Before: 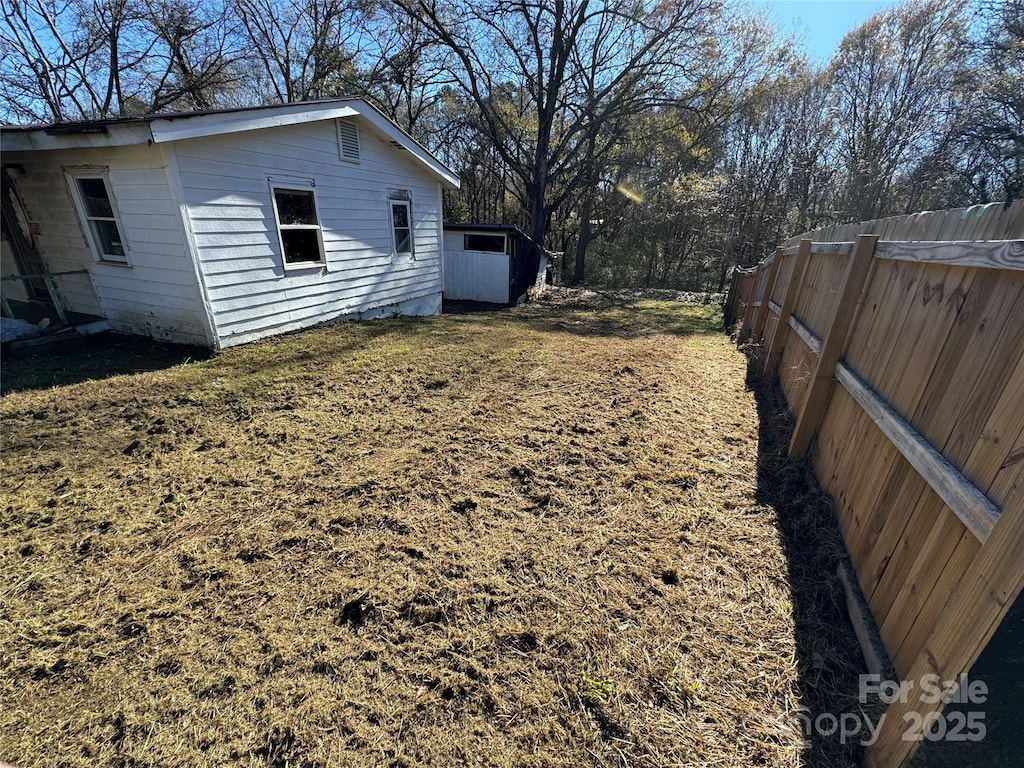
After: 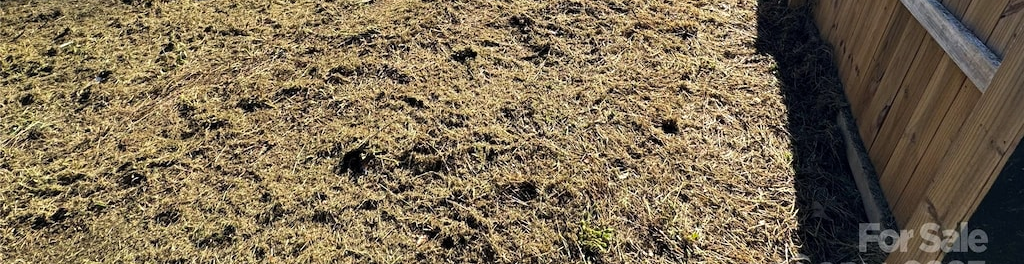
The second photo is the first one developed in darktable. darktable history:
crop and rotate: top 58.806%, bottom 6.733%
color zones: curves: ch0 [(0, 0.444) (0.143, 0.442) (0.286, 0.441) (0.429, 0.441) (0.571, 0.441) (0.714, 0.441) (0.857, 0.442) (1, 0.444)]
tone equalizer: -8 EV -0.402 EV, -7 EV -0.37 EV, -6 EV -0.306 EV, -5 EV -0.249 EV, -3 EV 0.234 EV, -2 EV 0.314 EV, -1 EV 0.388 EV, +0 EV 0.41 EV, edges refinement/feathering 500, mask exposure compensation -1.57 EV, preserve details guided filter
